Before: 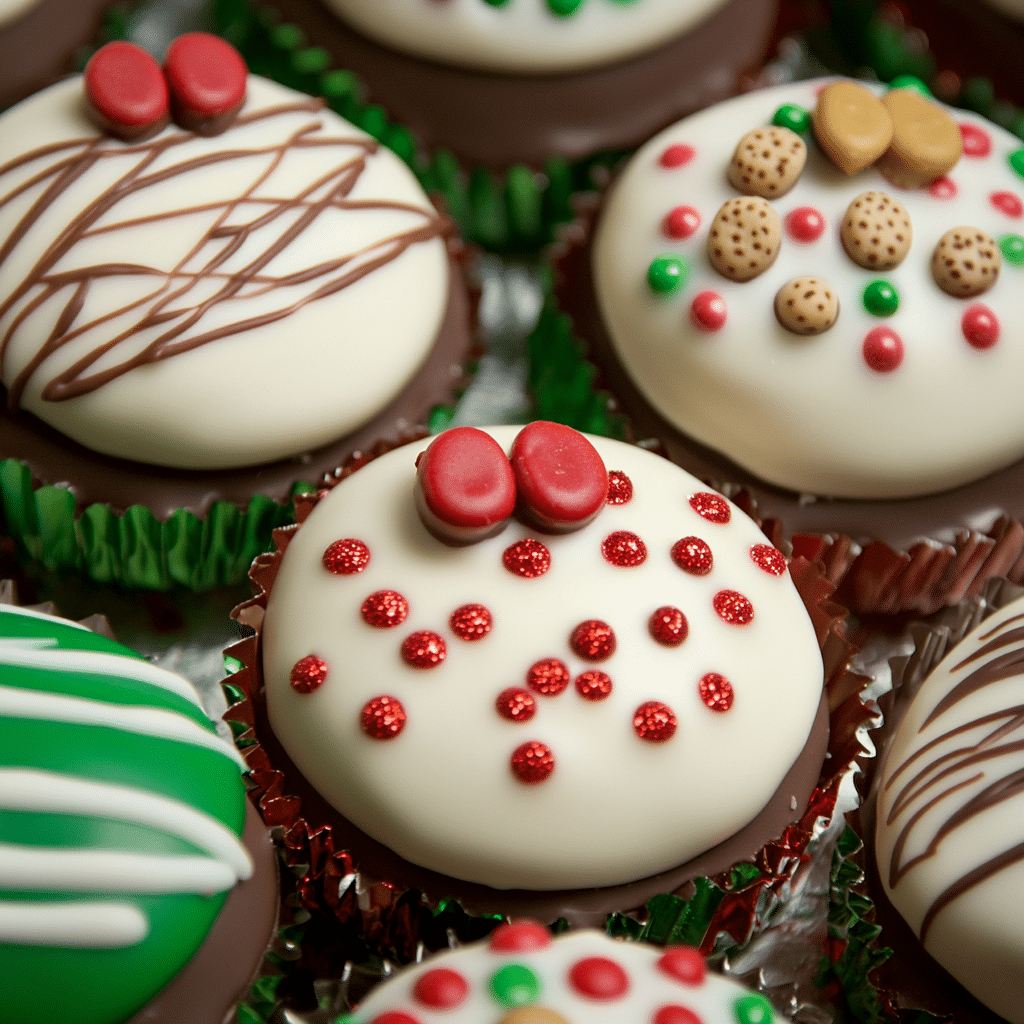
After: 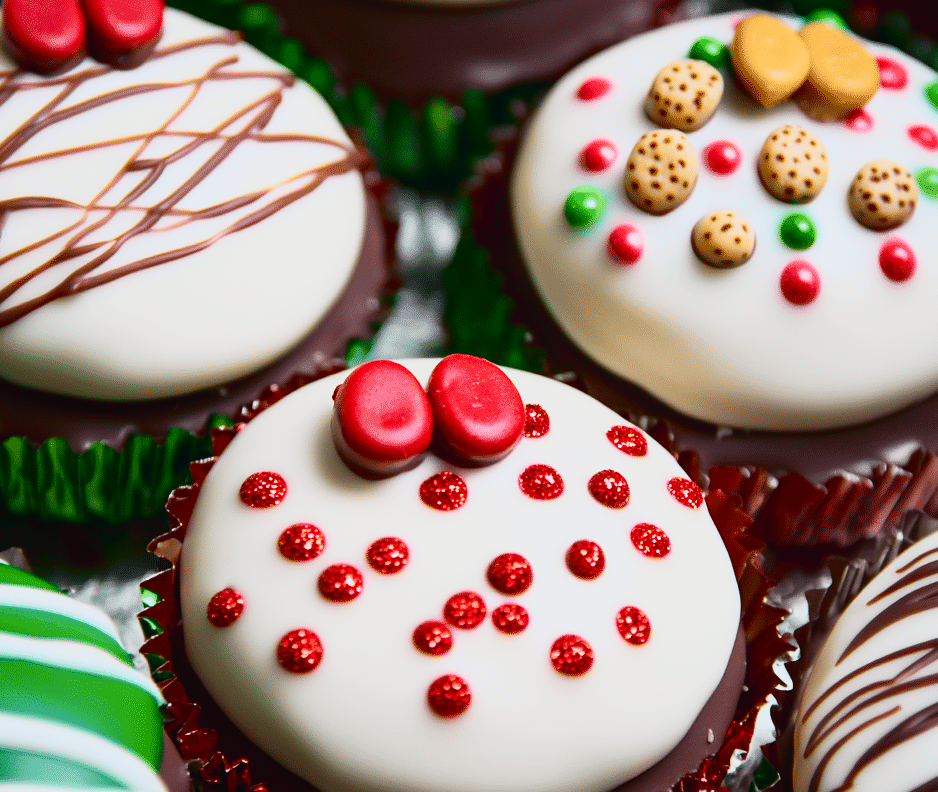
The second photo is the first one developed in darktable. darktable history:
crop: left 8.155%, top 6.611%, bottom 15.385%
color calibration: illuminant as shot in camera, x 0.358, y 0.373, temperature 4628.91 K
tone curve: curves: ch0 [(0, 0.023) (0.132, 0.075) (0.256, 0.2) (0.463, 0.494) (0.699, 0.816) (0.813, 0.898) (1, 0.943)]; ch1 [(0, 0) (0.32, 0.306) (0.441, 0.41) (0.476, 0.466) (0.498, 0.5) (0.518, 0.519) (0.546, 0.571) (0.604, 0.651) (0.733, 0.817) (1, 1)]; ch2 [(0, 0) (0.312, 0.313) (0.431, 0.425) (0.483, 0.477) (0.503, 0.503) (0.526, 0.507) (0.564, 0.575) (0.614, 0.695) (0.713, 0.767) (0.985, 0.966)], color space Lab, independent channels
